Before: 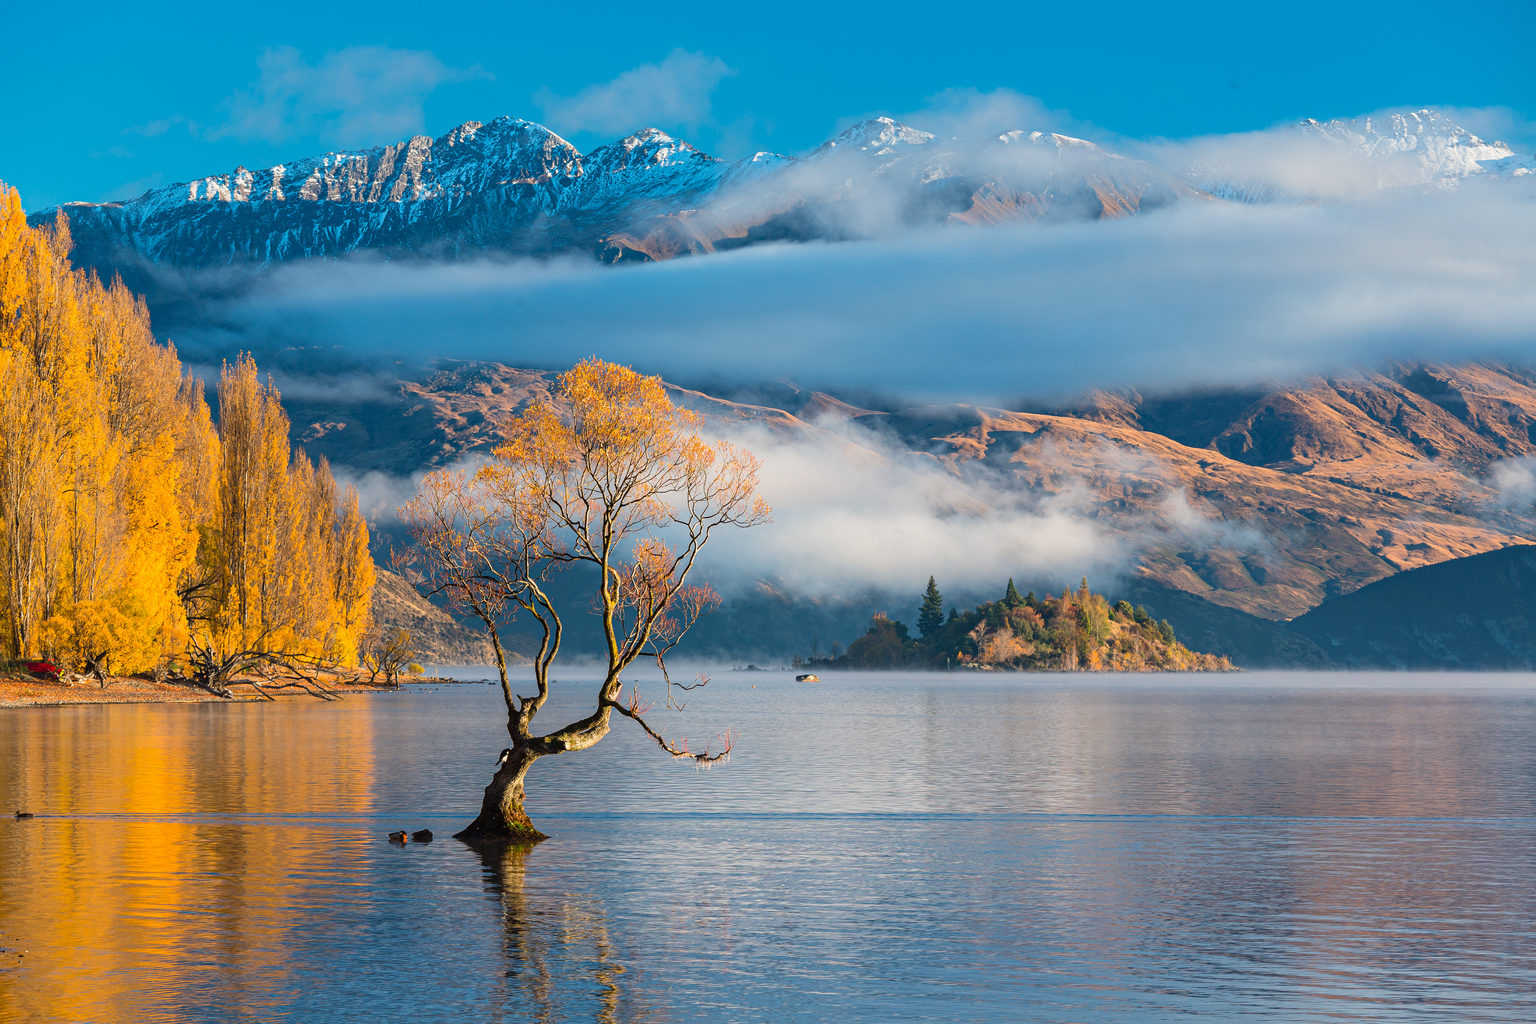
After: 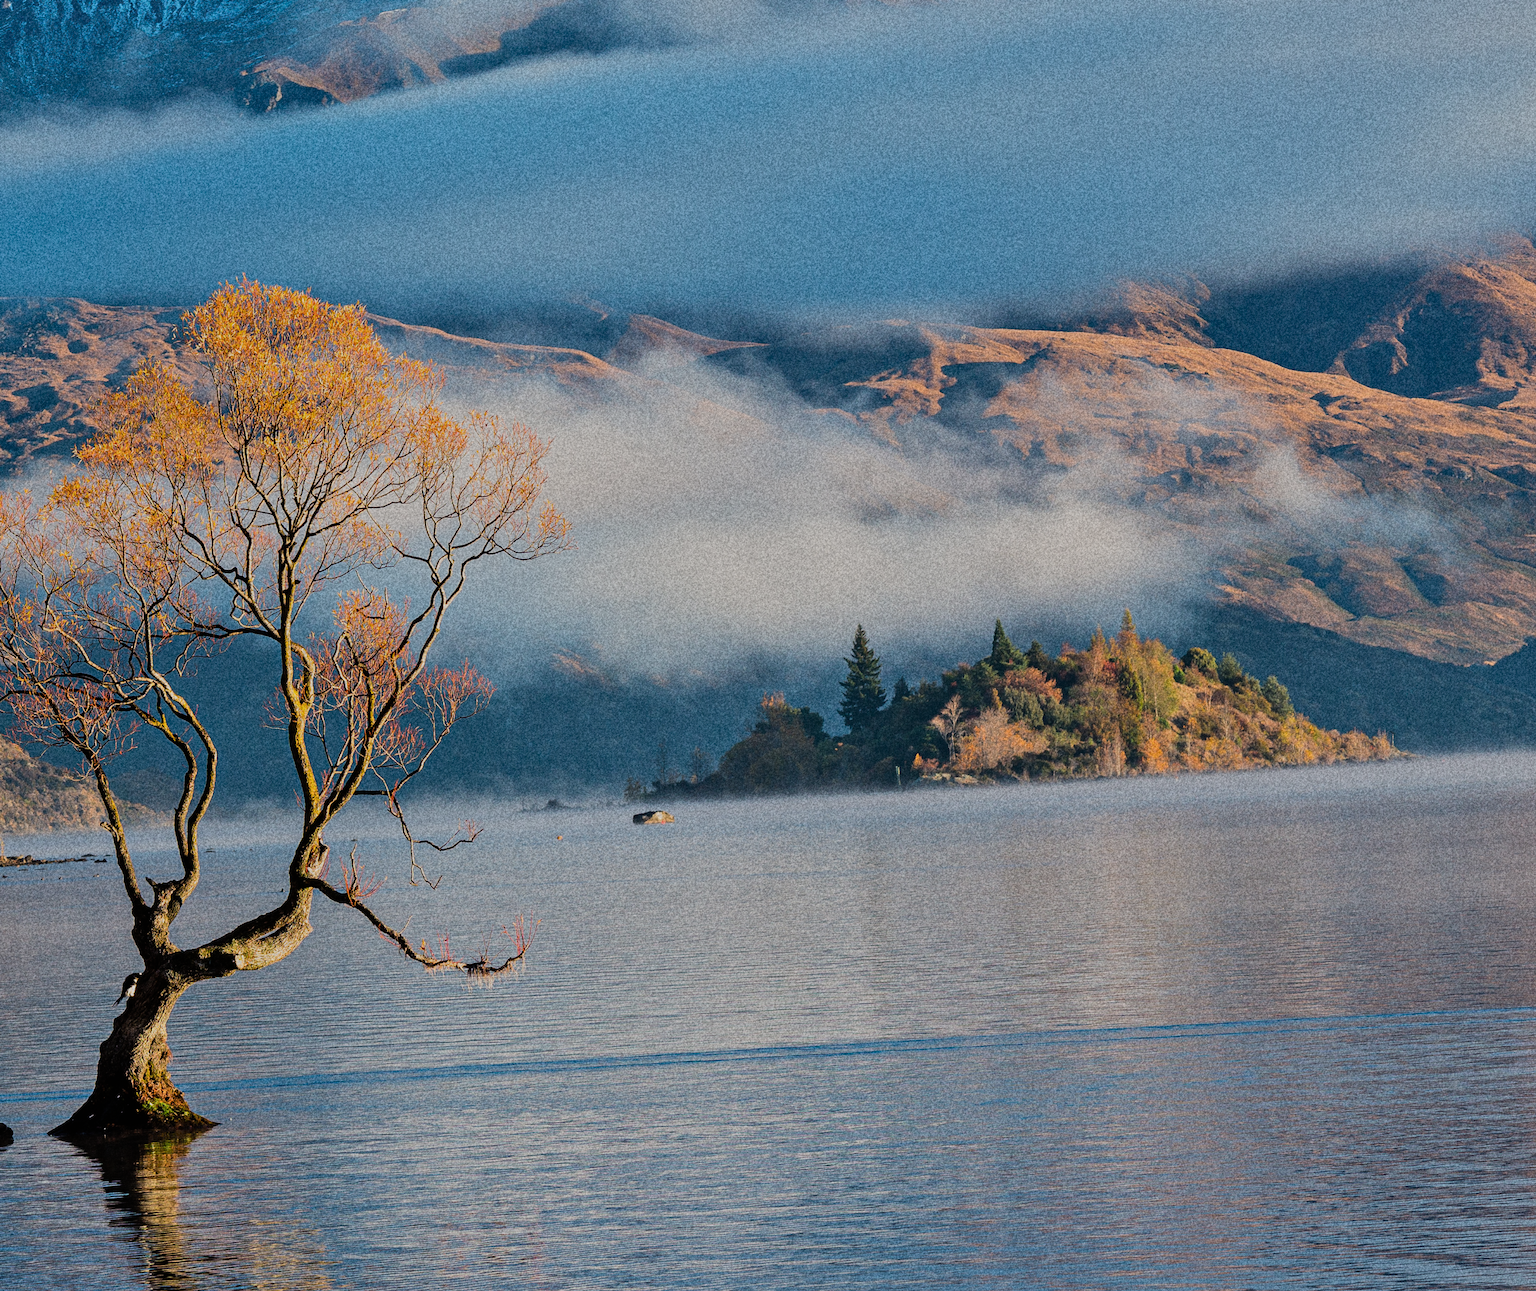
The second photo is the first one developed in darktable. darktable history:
exposure: exposure -0.293 EV, compensate highlight preservation false
shadows and highlights: soften with gaussian
rotate and perspective: rotation -3.52°, crop left 0.036, crop right 0.964, crop top 0.081, crop bottom 0.919
grain: coarseness 10.62 ISO, strength 55.56%
crop and rotate: left 28.256%, top 17.734%, right 12.656%, bottom 3.573%
filmic rgb: black relative exposure -7.65 EV, white relative exposure 4.56 EV, hardness 3.61
